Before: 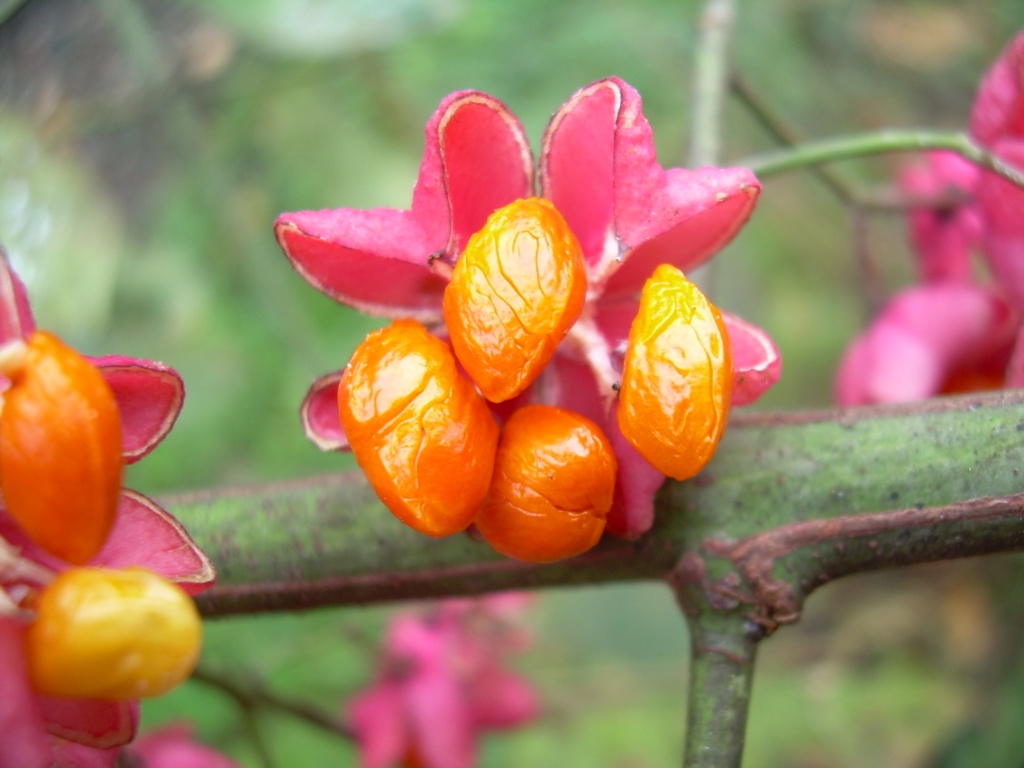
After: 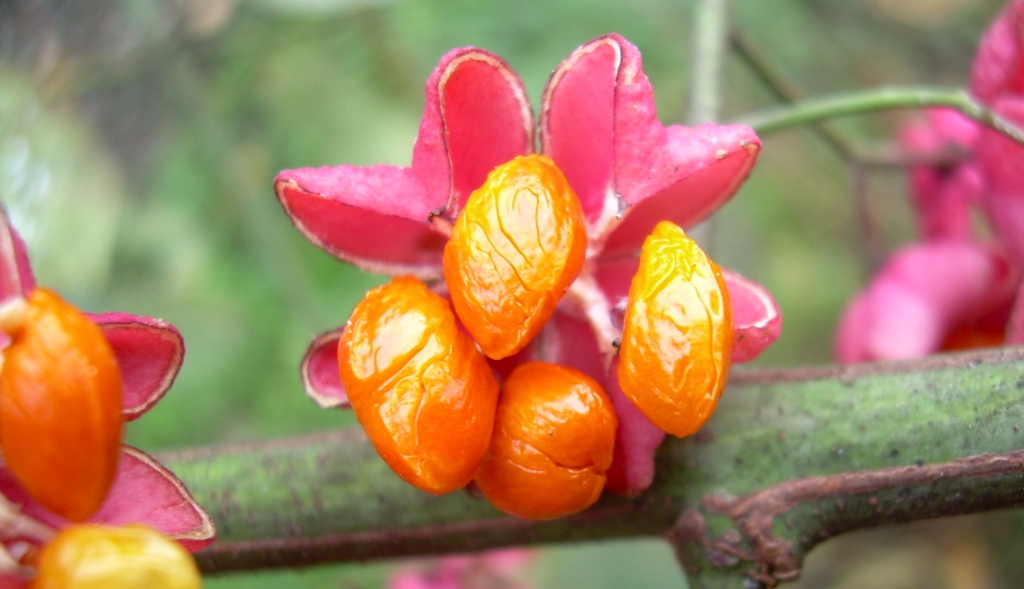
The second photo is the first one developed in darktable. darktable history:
crop: top 5.667%, bottom 17.637%
local contrast: highlights 100%, shadows 100%, detail 120%, midtone range 0.2
